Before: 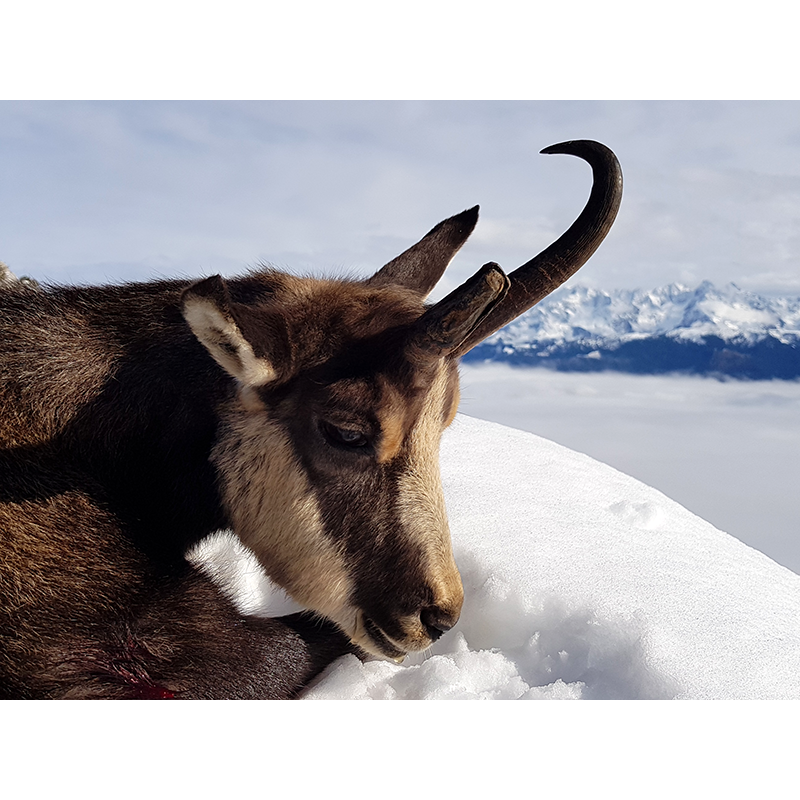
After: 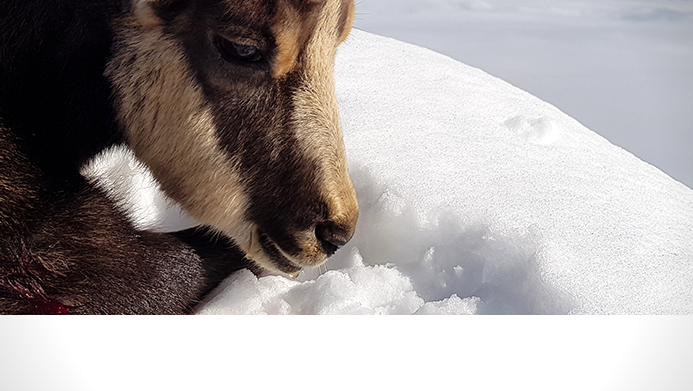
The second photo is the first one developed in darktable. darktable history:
tone equalizer: on, module defaults
crop and rotate: left 13.306%, top 48.129%, bottom 2.928%
vignetting: fall-off start 91.19%
